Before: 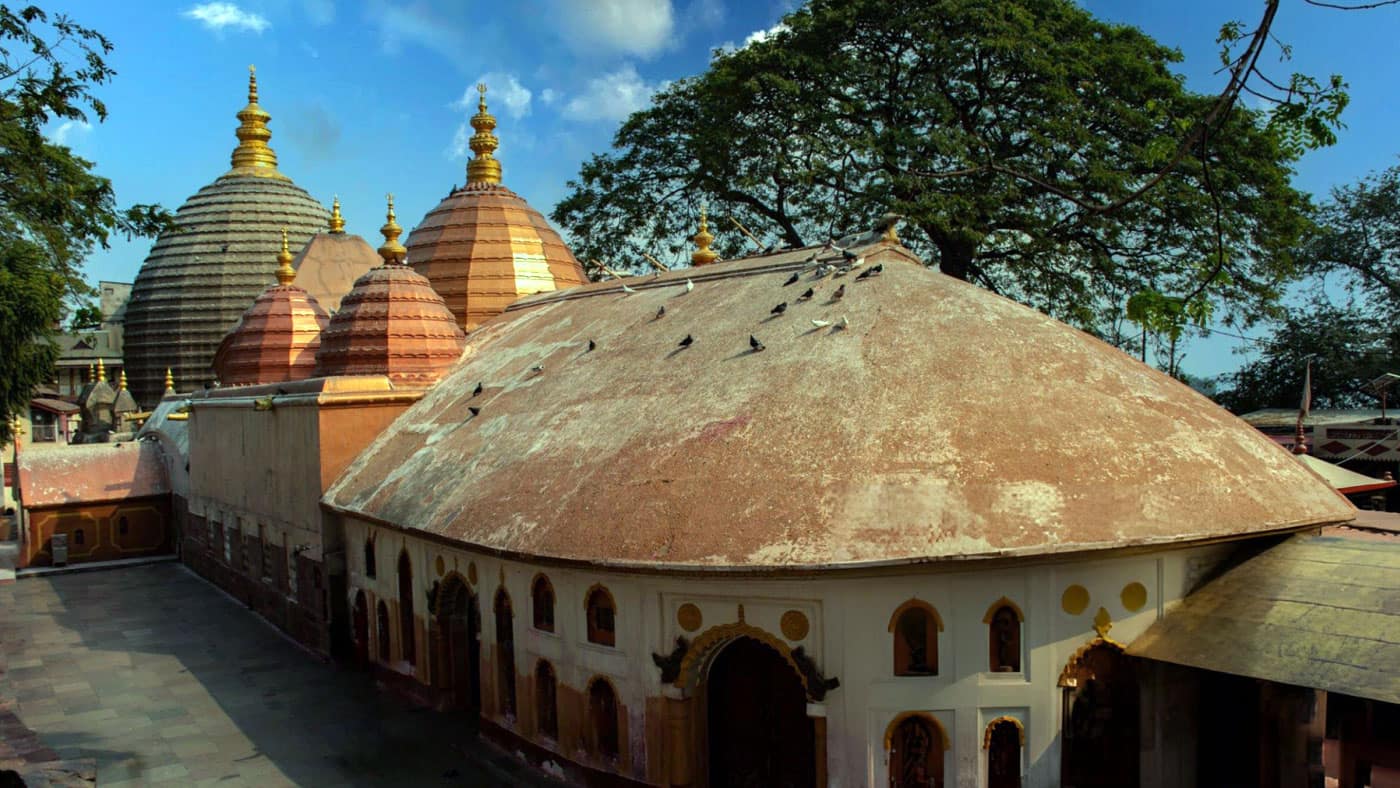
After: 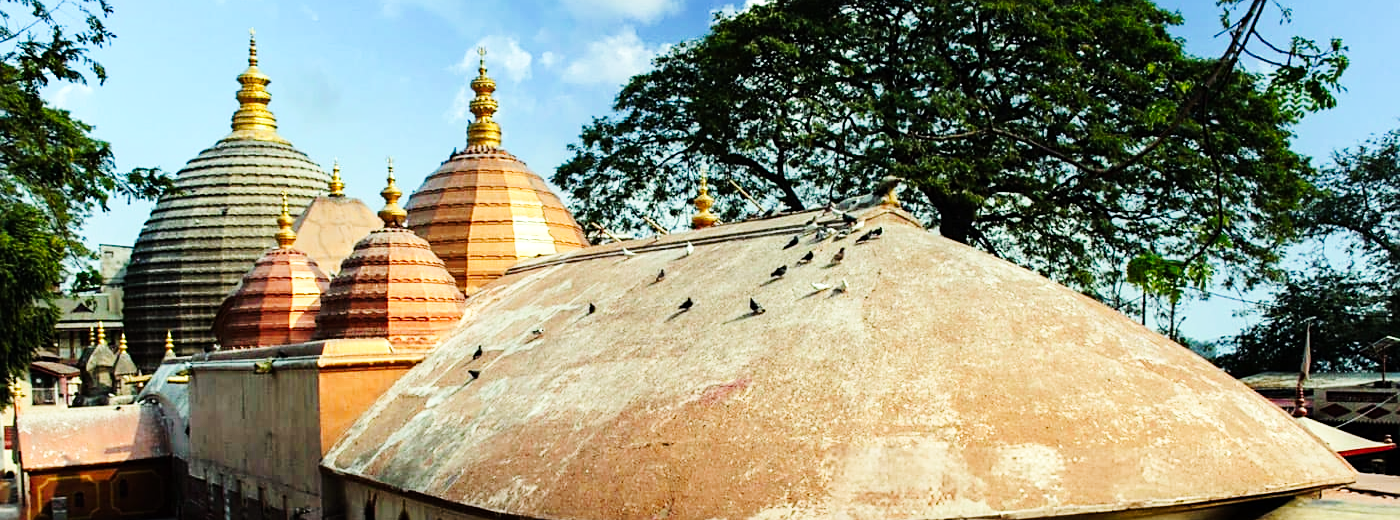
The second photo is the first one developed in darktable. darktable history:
crop and rotate: top 4.769%, bottom 29.147%
tone curve: curves: ch0 [(0, 0) (0.104, 0.068) (0.236, 0.227) (0.46, 0.576) (0.657, 0.796) (0.861, 0.932) (1, 0.981)]; ch1 [(0, 0) (0.353, 0.344) (0.434, 0.382) (0.479, 0.476) (0.502, 0.504) (0.544, 0.534) (0.57, 0.57) (0.586, 0.603) (0.618, 0.631) (0.657, 0.679) (1, 1)]; ch2 [(0, 0) (0.34, 0.314) (0.434, 0.43) (0.5, 0.511) (0.528, 0.545) (0.557, 0.573) (0.573, 0.618) (0.628, 0.751) (1, 1)], preserve colors none
sharpen: radius 1.884, amount 0.393, threshold 1.742
tone equalizer: -8 EV -0.419 EV, -7 EV -0.393 EV, -6 EV -0.312 EV, -5 EV -0.256 EV, -3 EV 0.235 EV, -2 EV 0.318 EV, -1 EV 0.403 EV, +0 EV 0.429 EV
